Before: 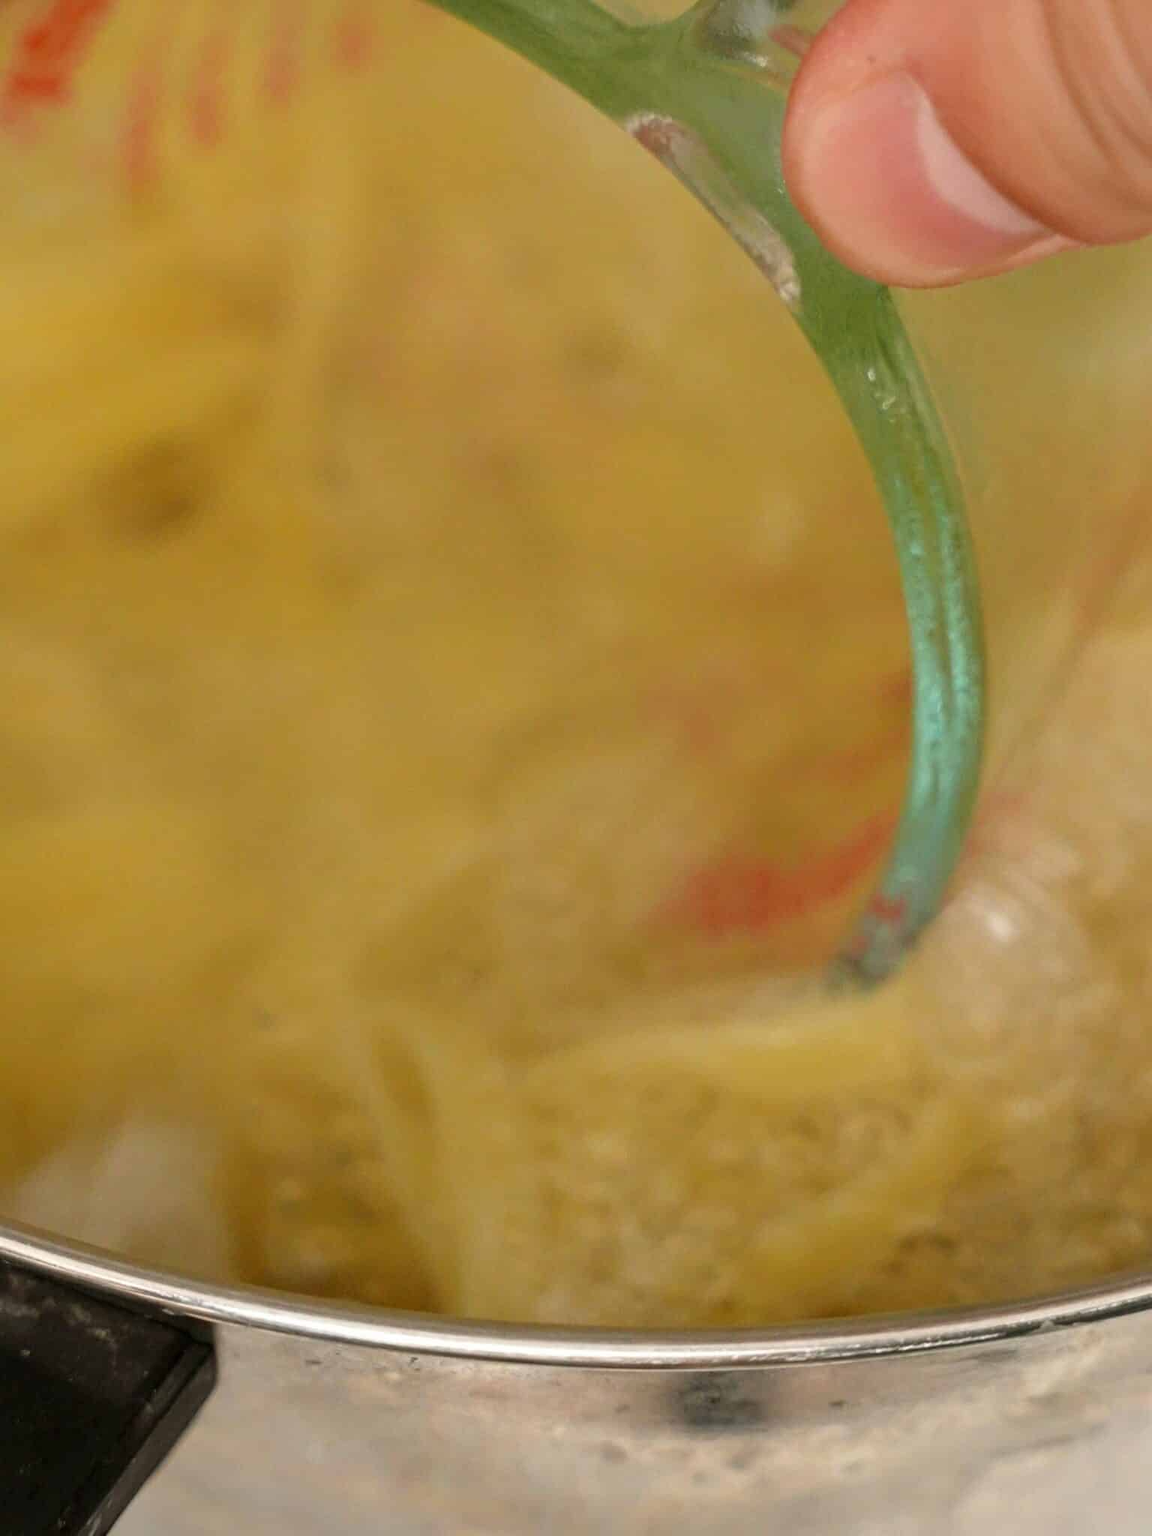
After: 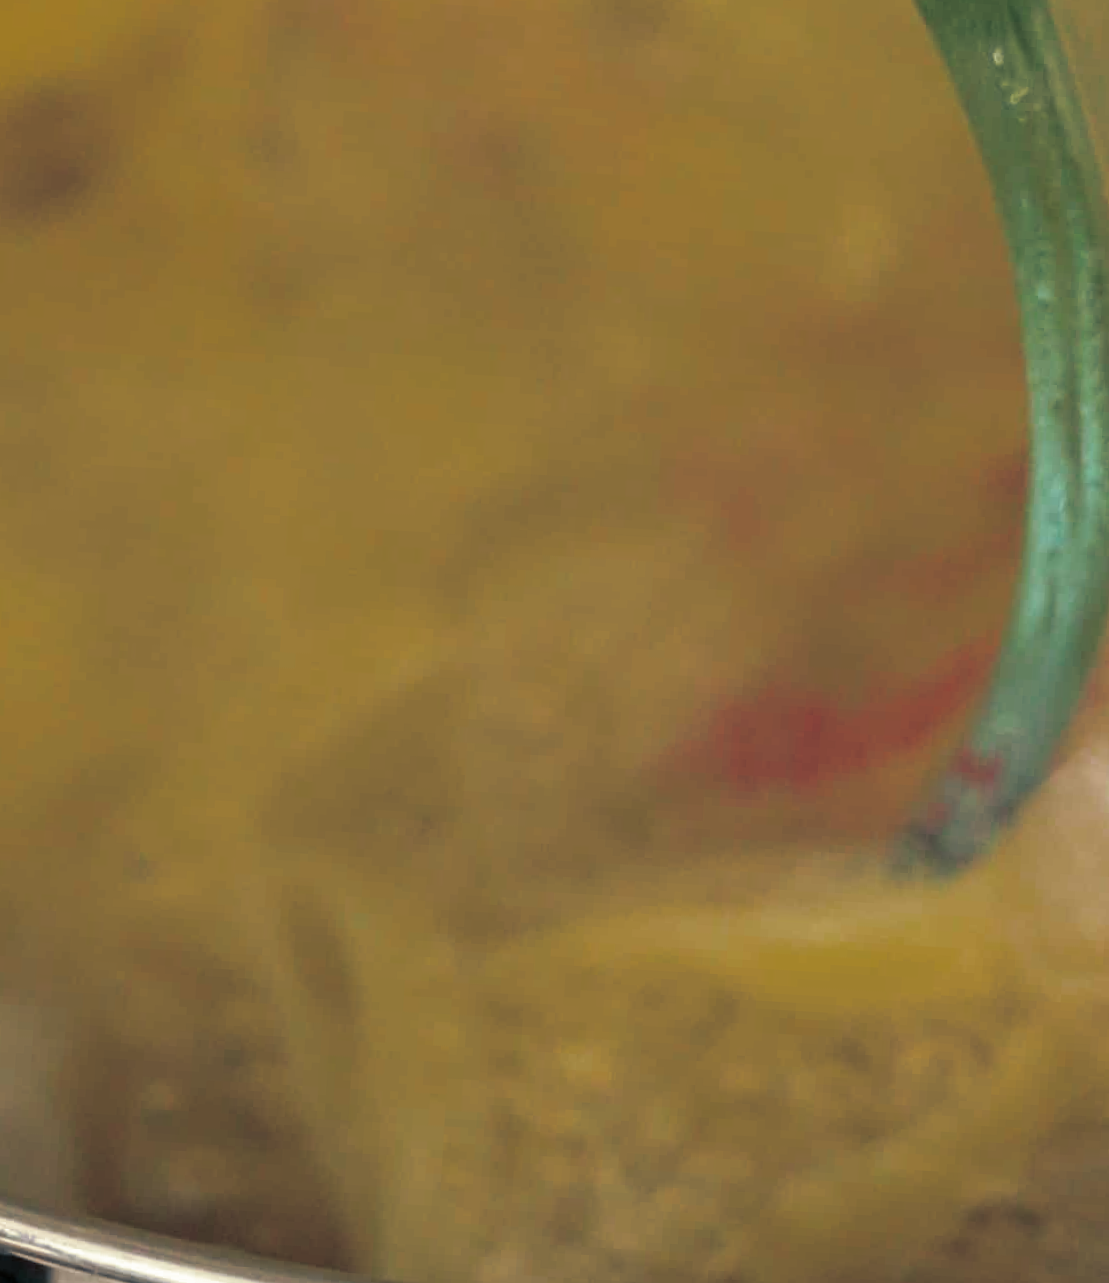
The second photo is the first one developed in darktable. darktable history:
crop and rotate: angle -3.37°, left 9.79%, top 20.73%, right 12.42%, bottom 11.82%
color zones: curves: ch0 [(0, 0.425) (0.143, 0.422) (0.286, 0.42) (0.429, 0.419) (0.571, 0.419) (0.714, 0.42) (0.857, 0.422) (1, 0.425)]
split-toning: shadows › hue 216°, shadows › saturation 1, highlights › hue 57.6°, balance -33.4
